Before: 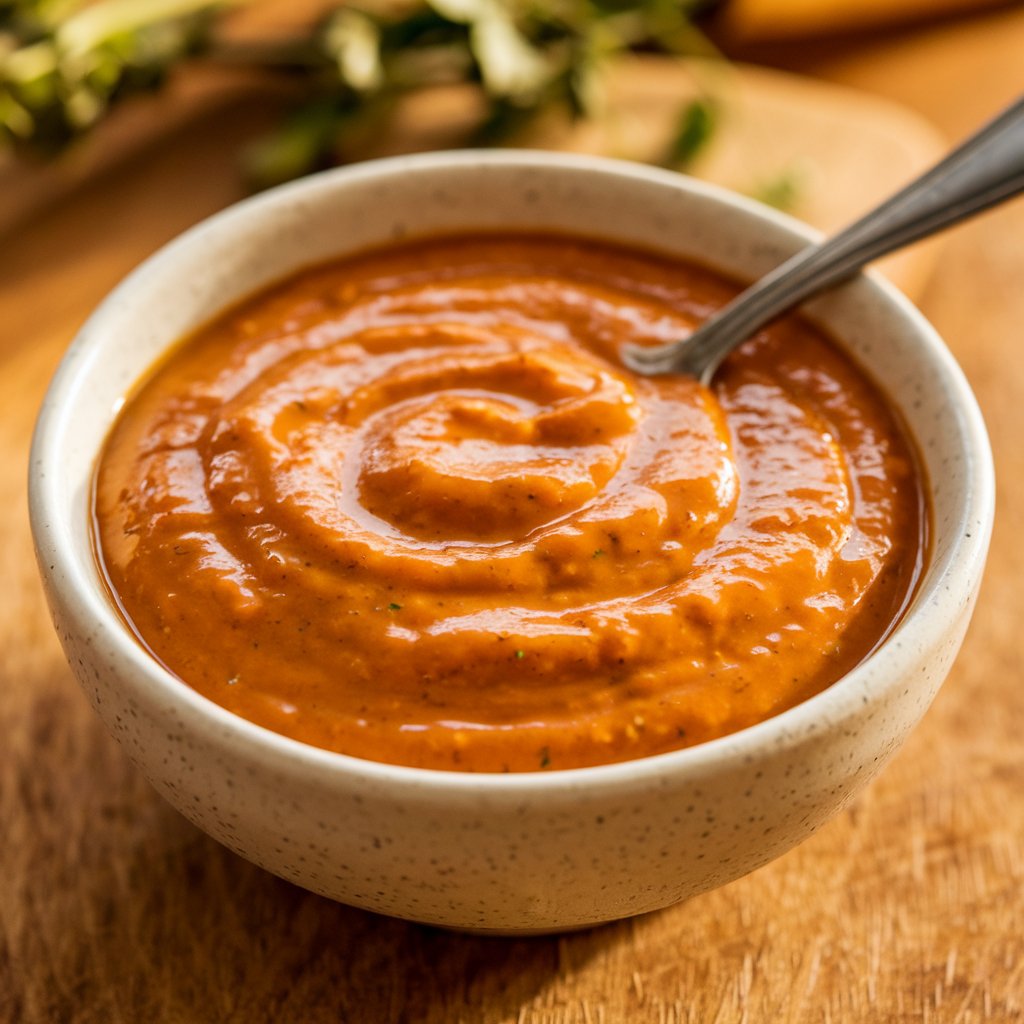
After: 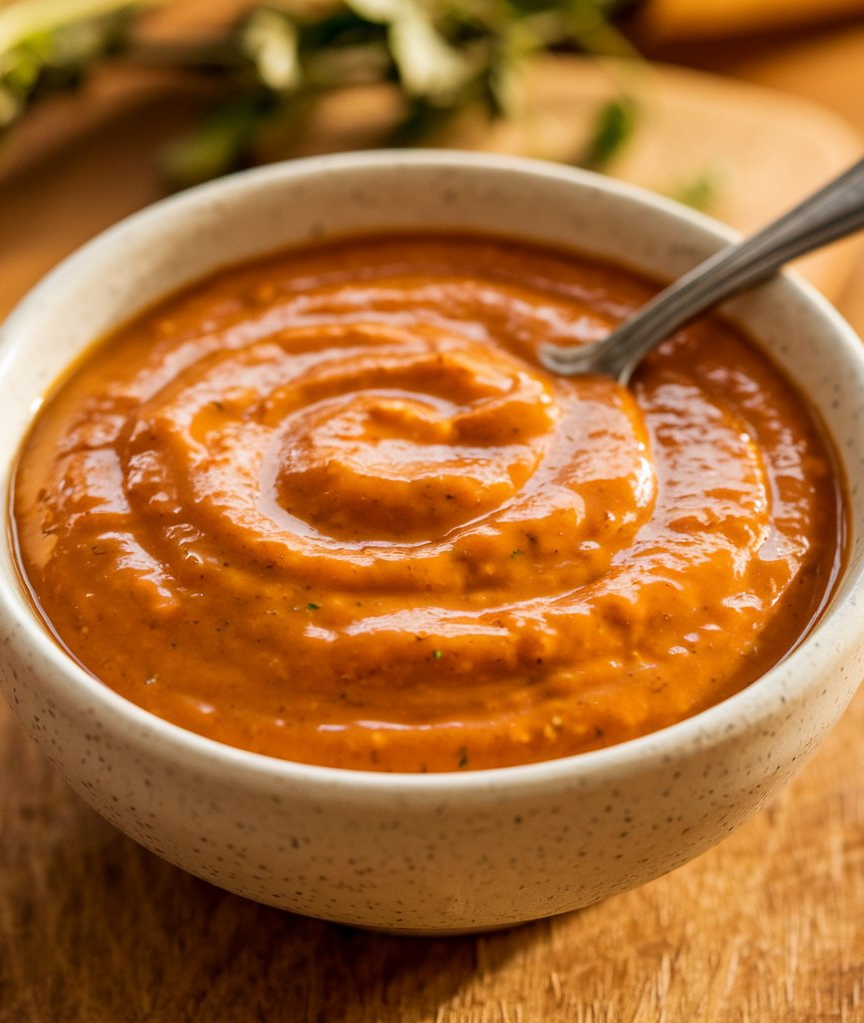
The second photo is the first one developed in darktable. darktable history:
crop: left 8.046%, right 7.489%
